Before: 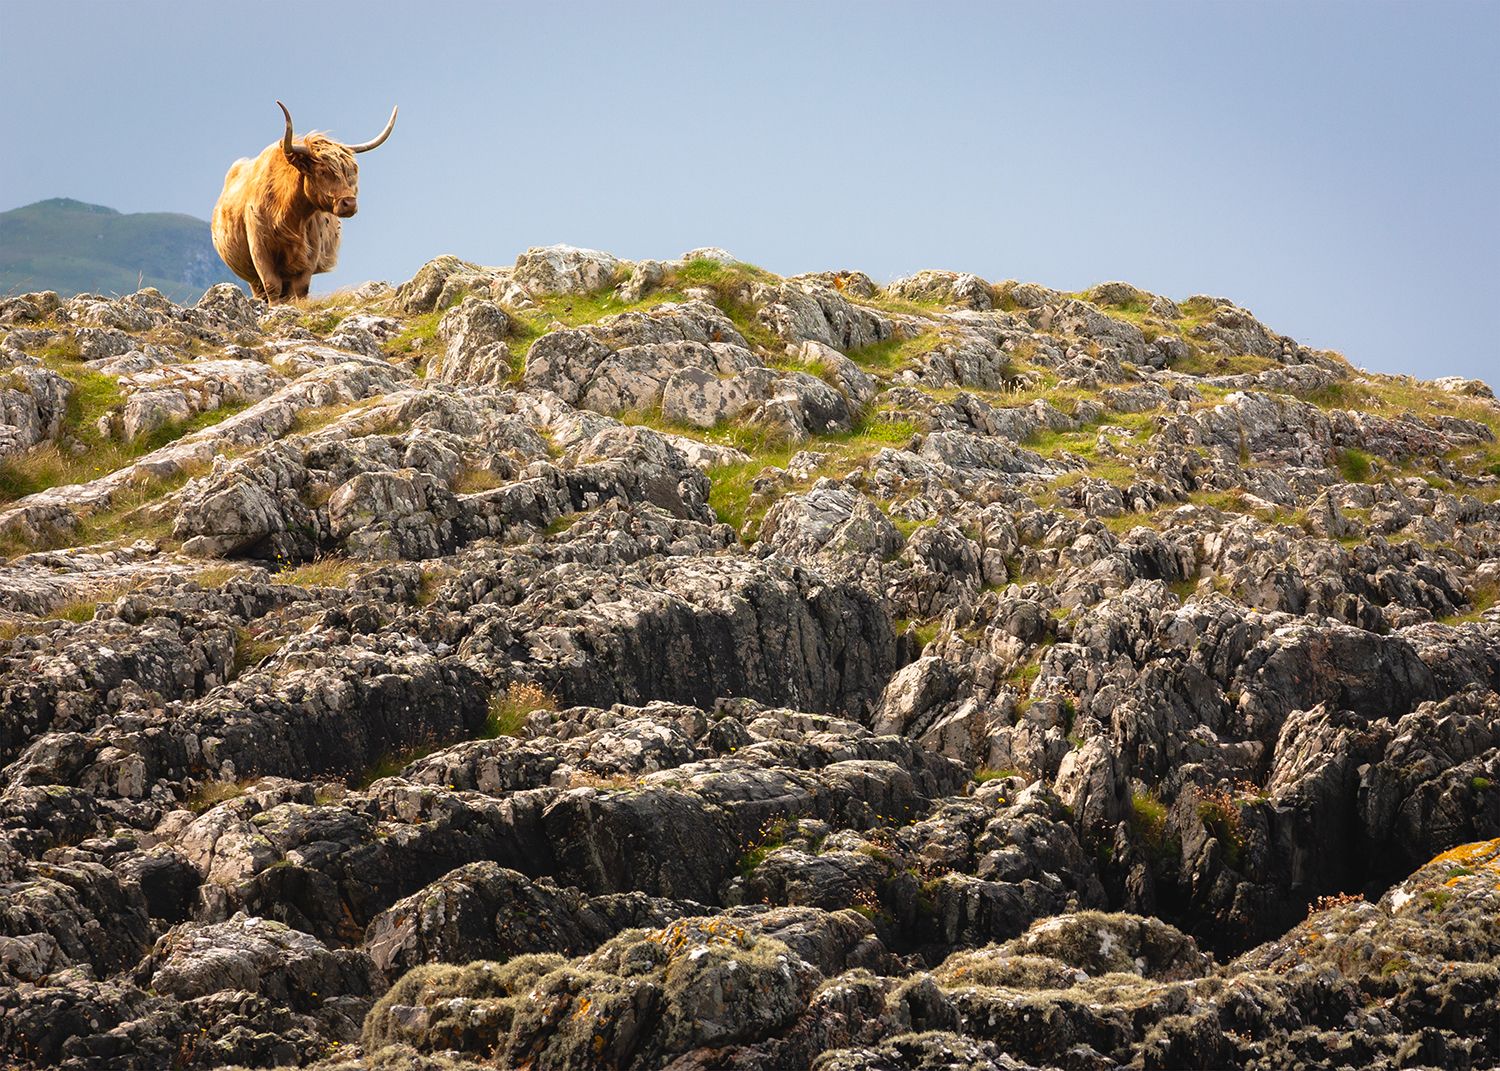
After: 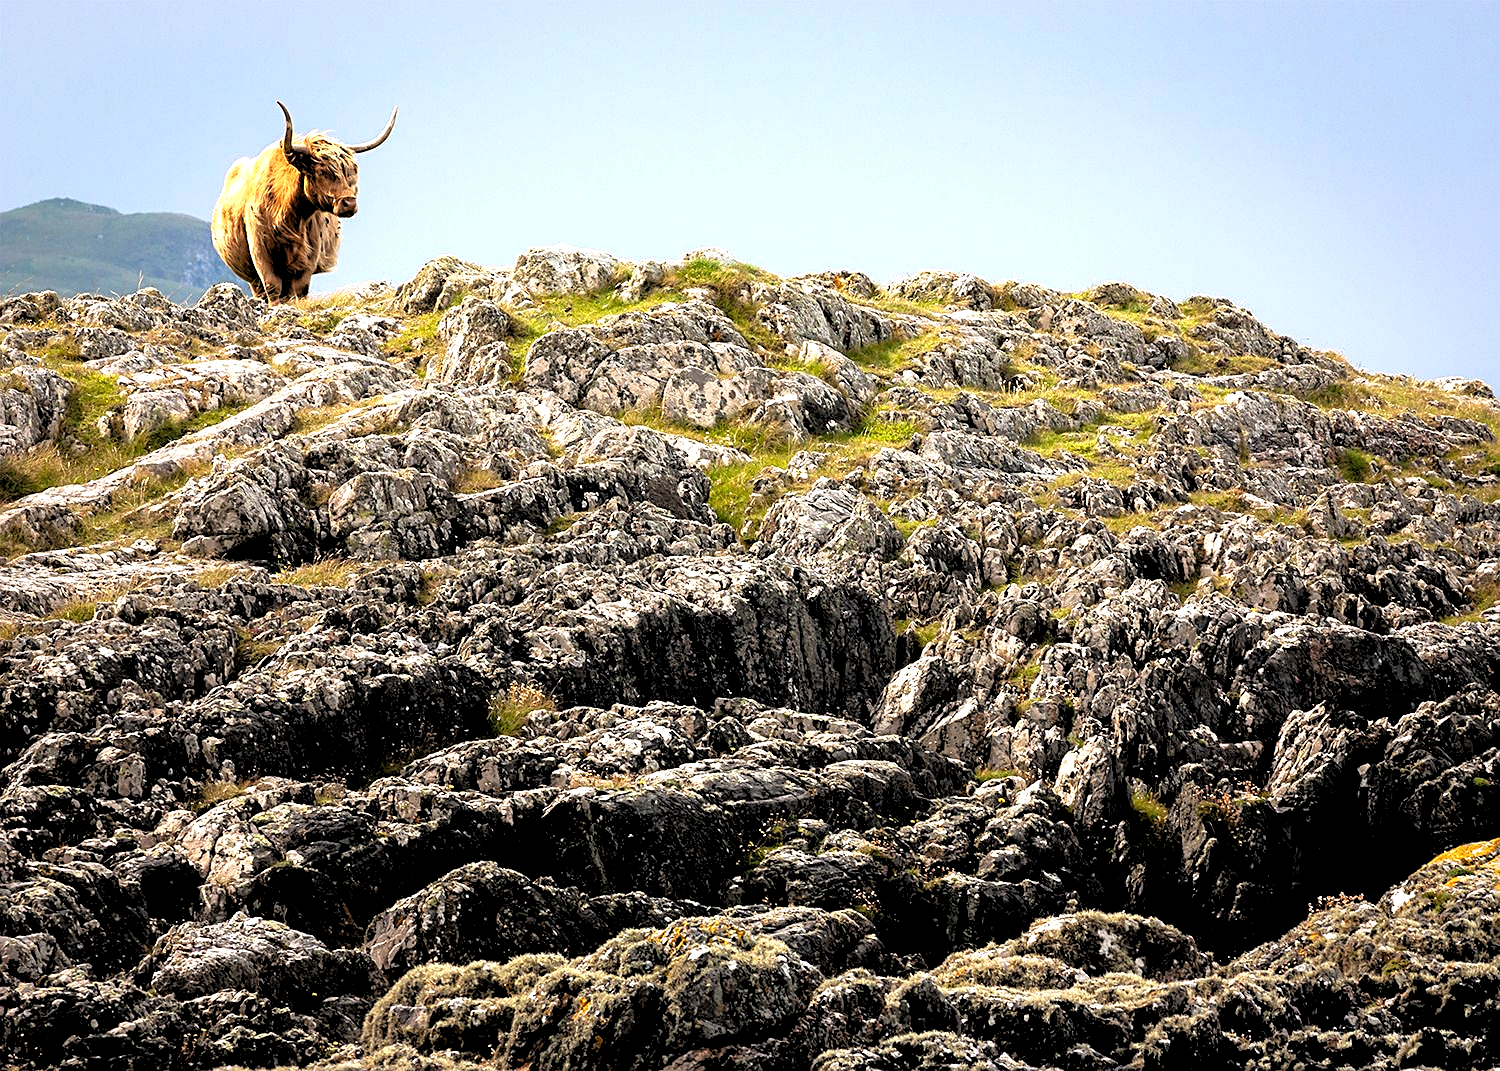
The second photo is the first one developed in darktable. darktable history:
exposure: black level correction 0, exposure 0.5 EV, compensate highlight preservation false
sharpen: on, module defaults
rgb levels: levels [[0.034, 0.472, 0.904], [0, 0.5, 1], [0, 0.5, 1]]
